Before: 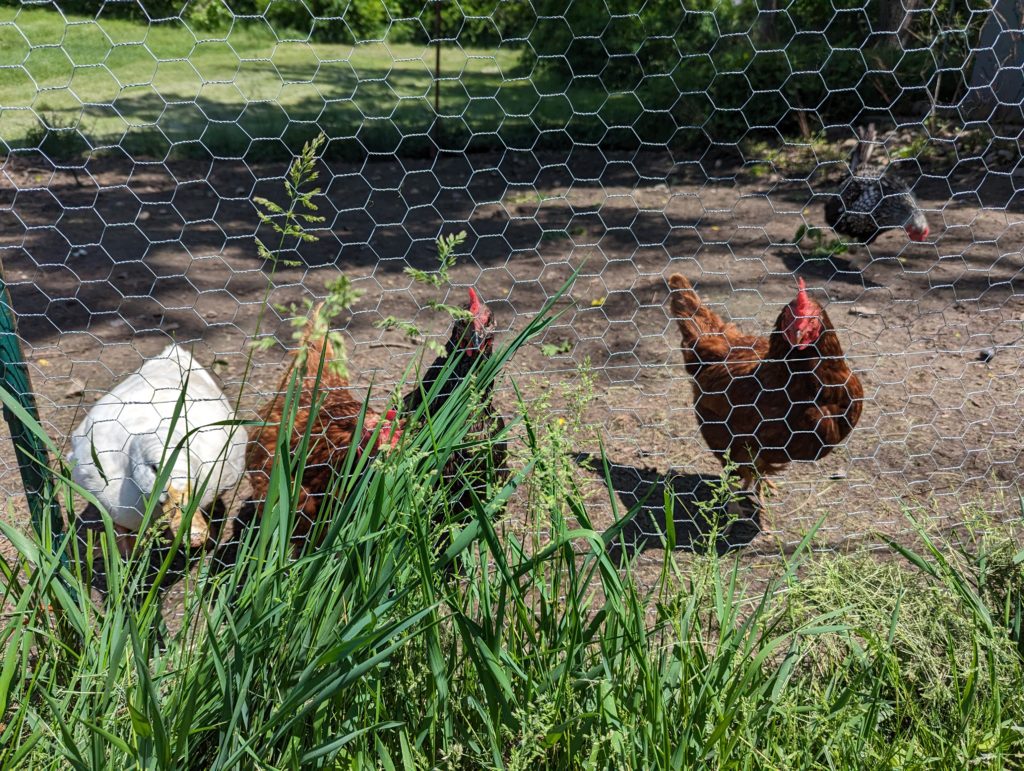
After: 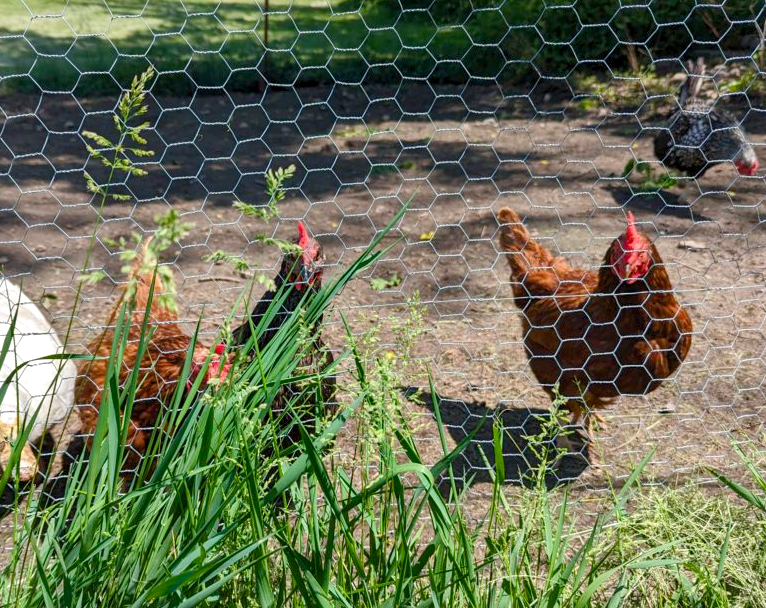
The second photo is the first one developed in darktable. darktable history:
color balance rgb: shadows lift › chroma 1%, shadows lift › hue 113°, highlights gain › chroma 0.2%, highlights gain › hue 333°, perceptual saturation grading › global saturation 20%, perceptual saturation grading › highlights -25%, perceptual saturation grading › shadows 25%, contrast -10%
crop: left 16.768%, top 8.653%, right 8.362%, bottom 12.485%
exposure: black level correction 0.001, exposure 0.5 EV, compensate exposure bias true, compensate highlight preservation false
